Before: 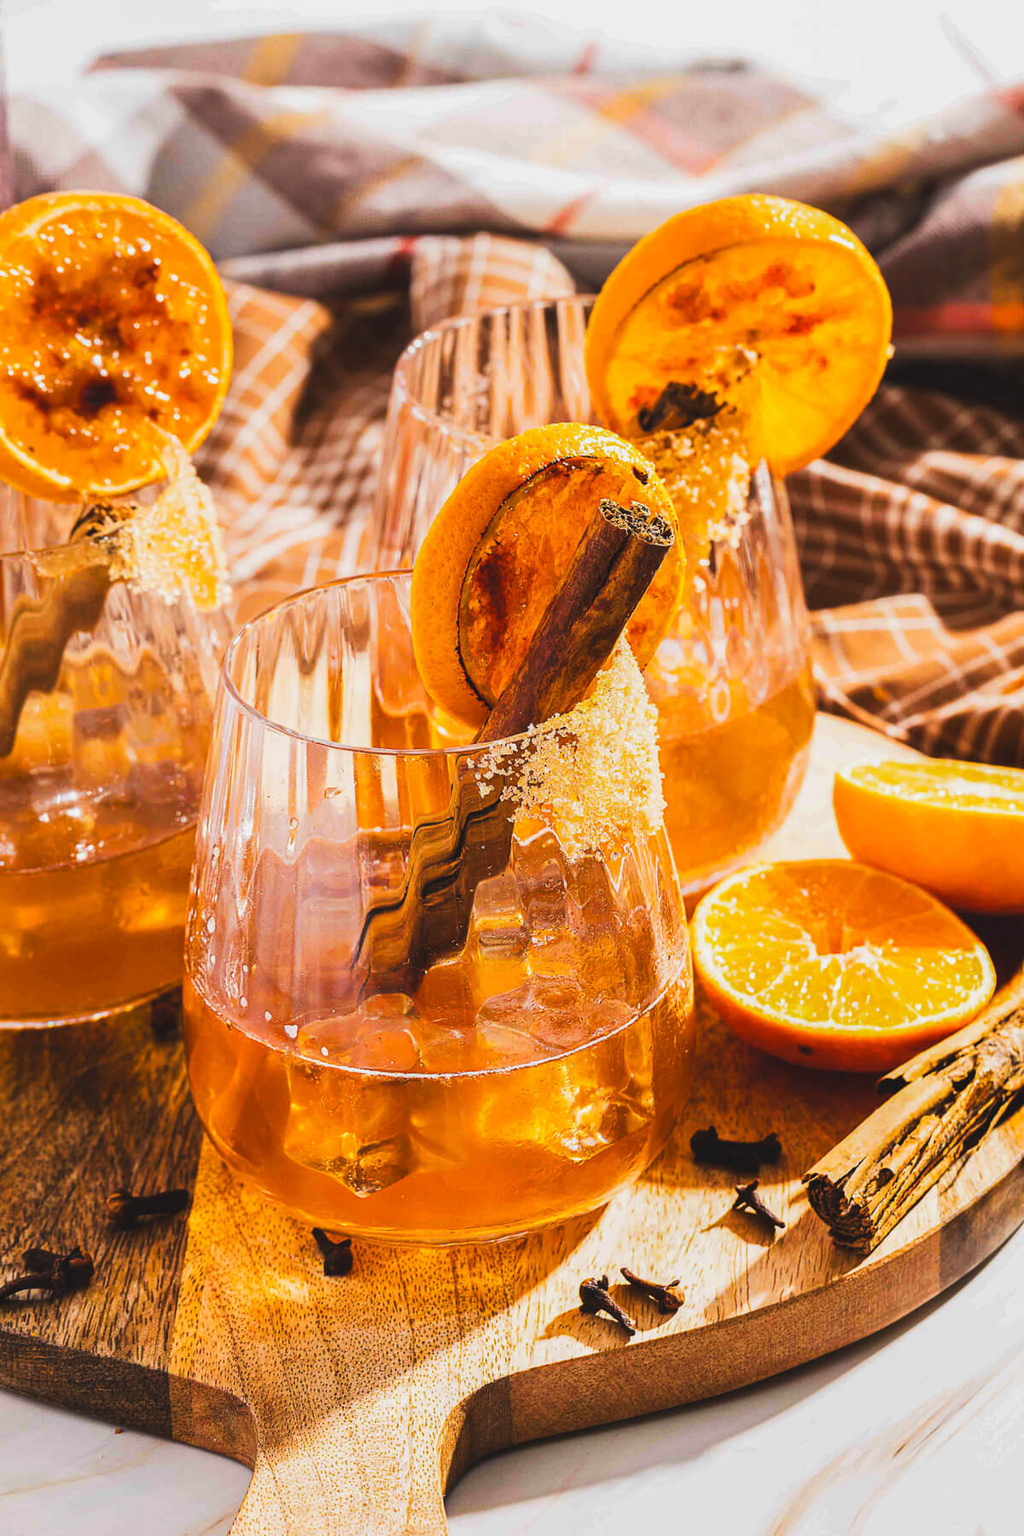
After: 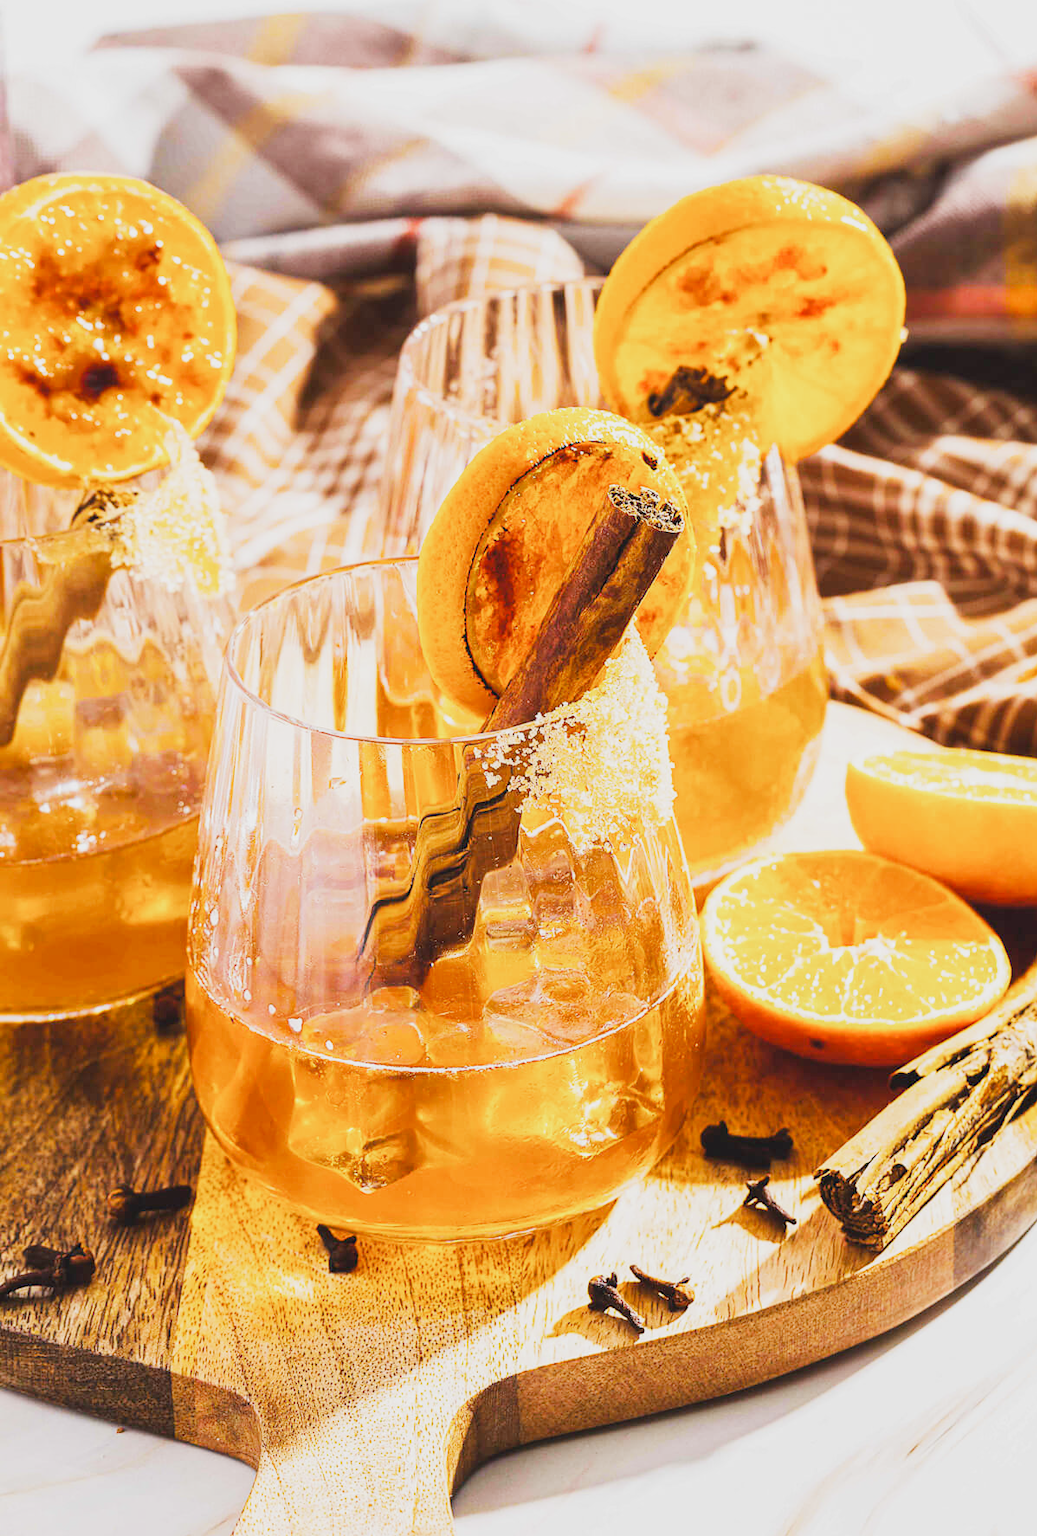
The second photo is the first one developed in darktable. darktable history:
exposure: exposure 1.092 EV, compensate exposure bias true, compensate highlight preservation false
filmic rgb: black relative exposure -16 EV, white relative exposure 6.92 EV, hardness 4.69, preserve chrominance no, color science v3 (2019), use custom middle-gray values true, iterations of high-quality reconstruction 0
crop: top 1.41%, right 0.114%
